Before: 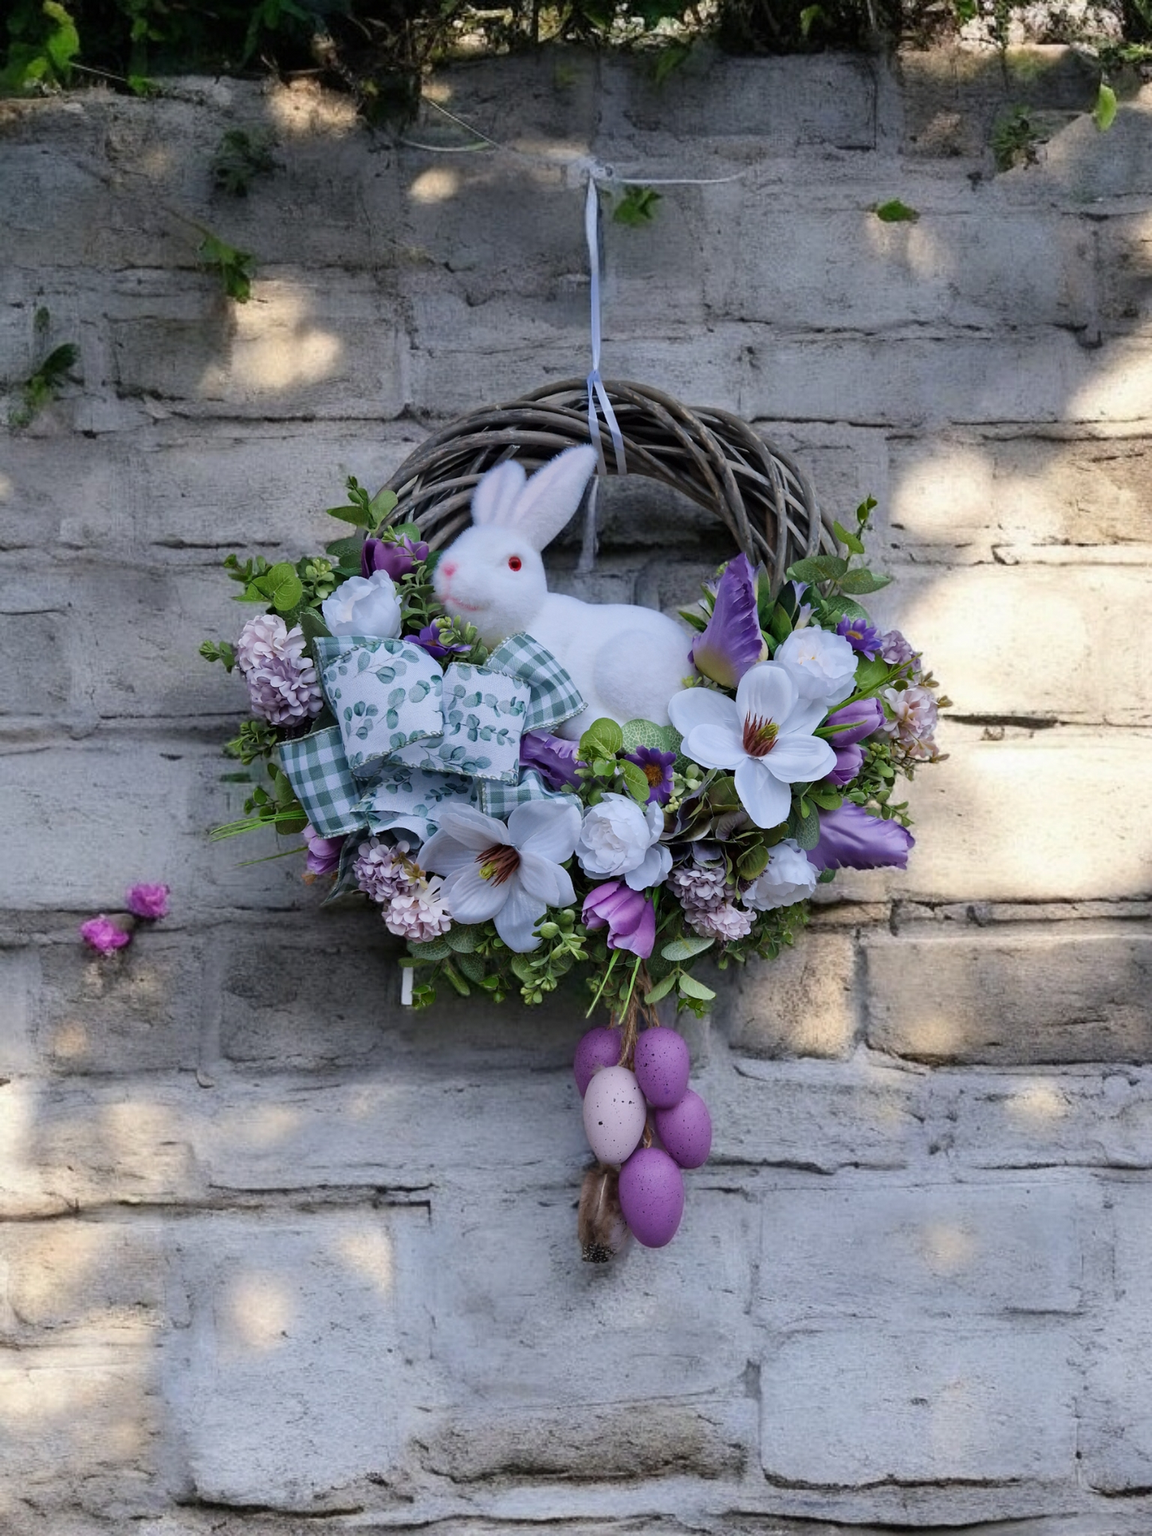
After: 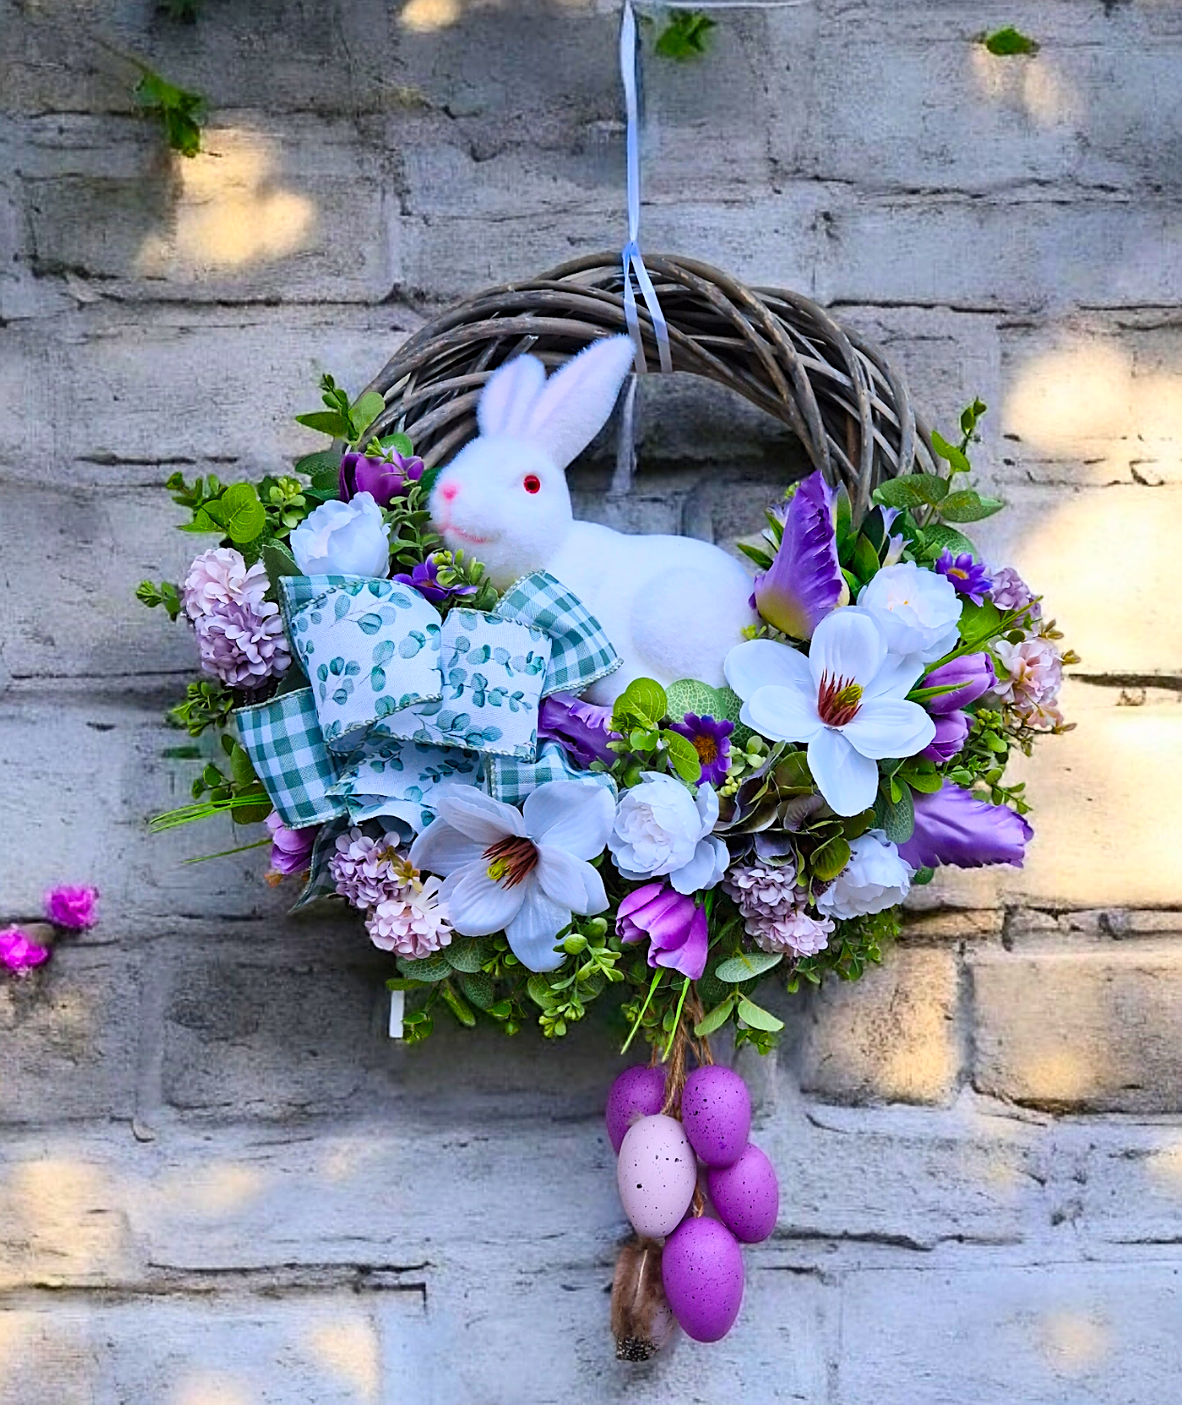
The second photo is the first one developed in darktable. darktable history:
contrast brightness saturation: contrast 0.196, brightness 0.156, saturation 0.216
sharpen: on, module defaults
color balance rgb: linear chroma grading › global chroma 19.385%, perceptual saturation grading › global saturation 30.323%
crop: left 7.928%, top 11.586%, right 10.268%, bottom 15.46%
